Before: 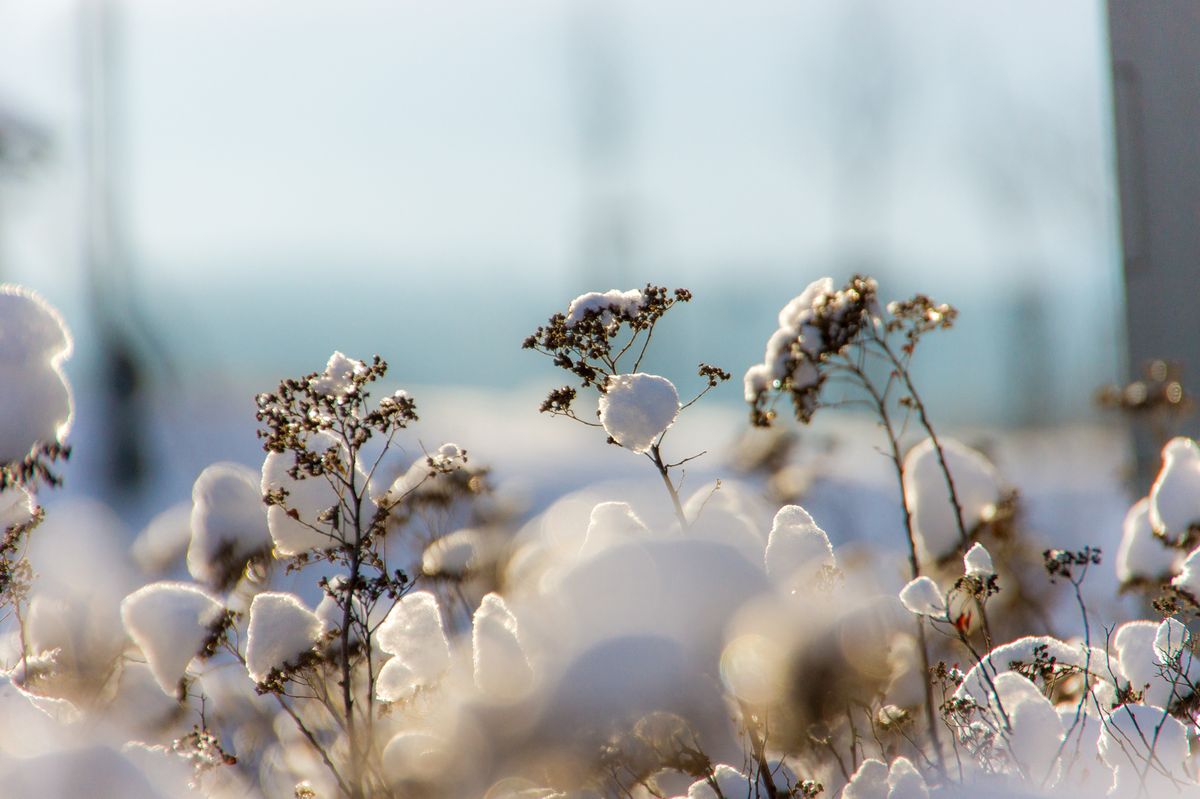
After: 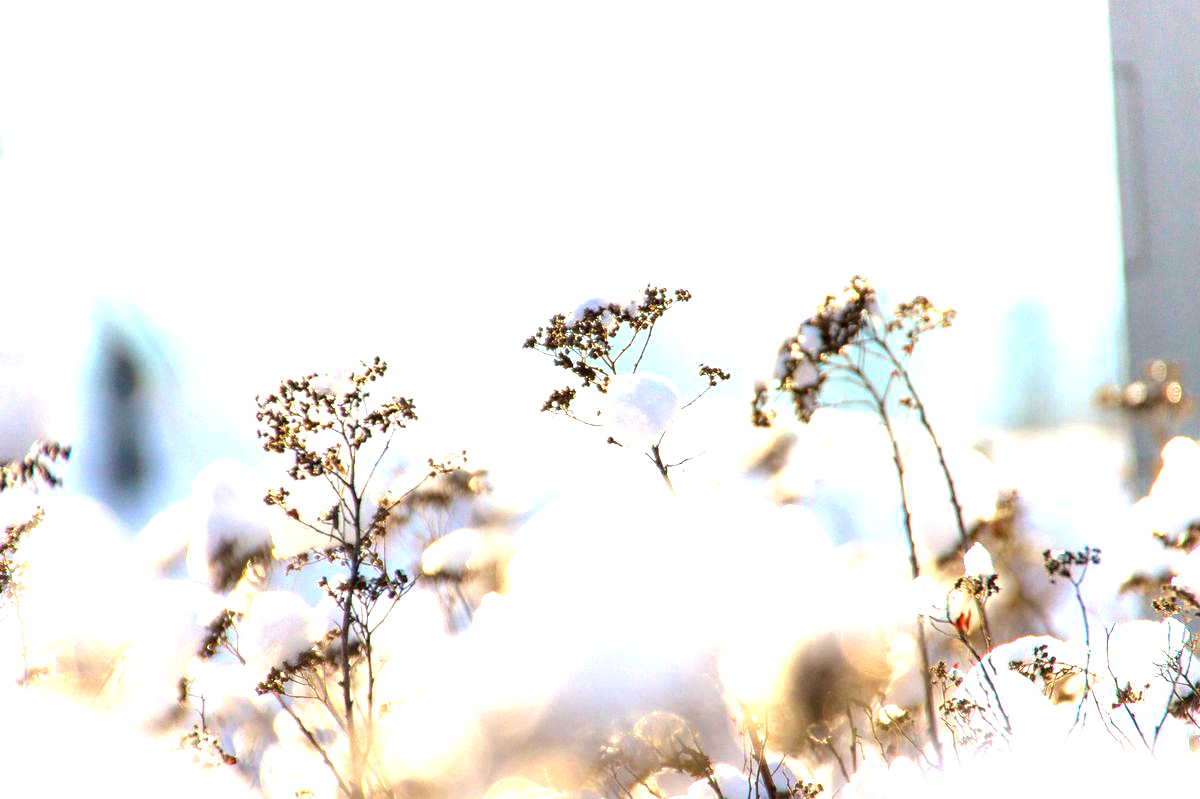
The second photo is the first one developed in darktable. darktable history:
rgb levels: preserve colors max RGB
exposure: black level correction 0, exposure 1.9 EV, compensate highlight preservation false
